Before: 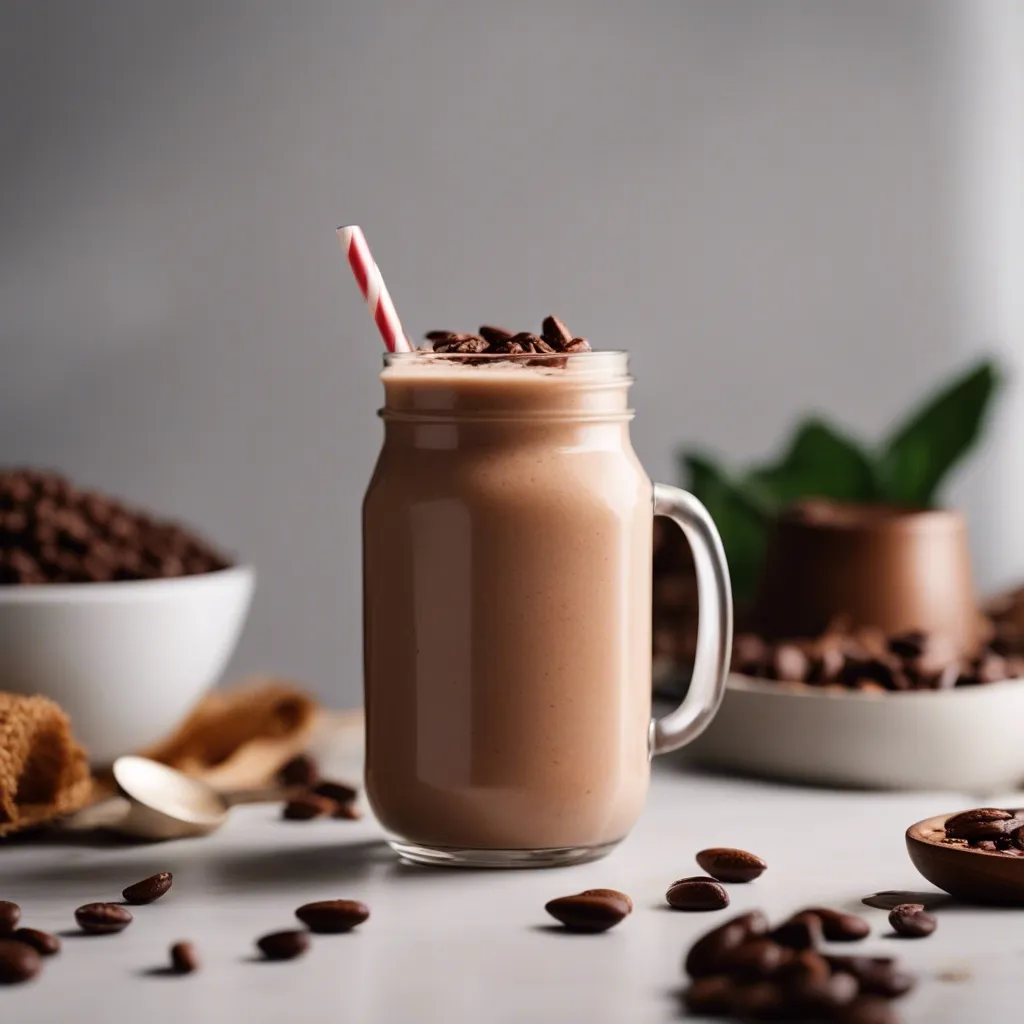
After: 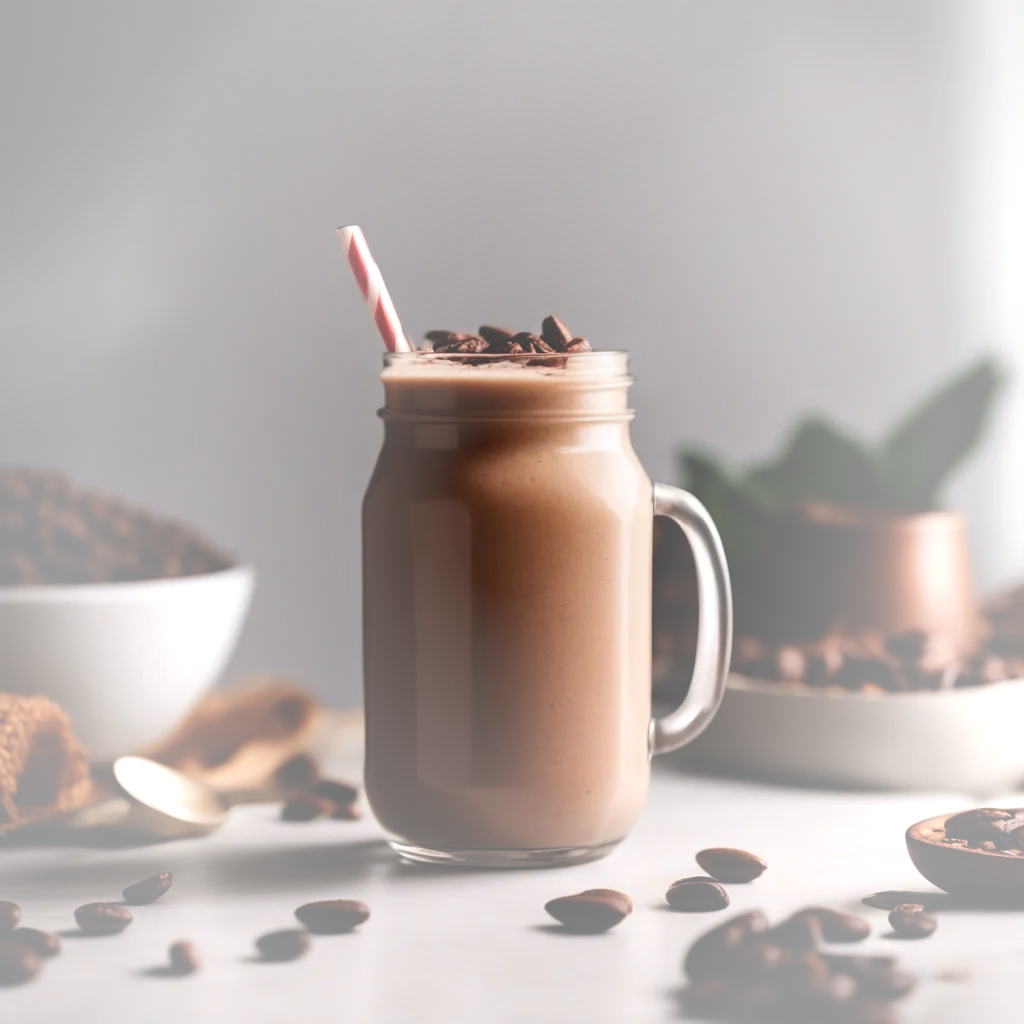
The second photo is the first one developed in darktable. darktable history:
vignetting: fall-off start 16.02%, fall-off radius 99.67%, brightness 0.314, saturation -0.002, width/height ratio 0.722, unbound false
